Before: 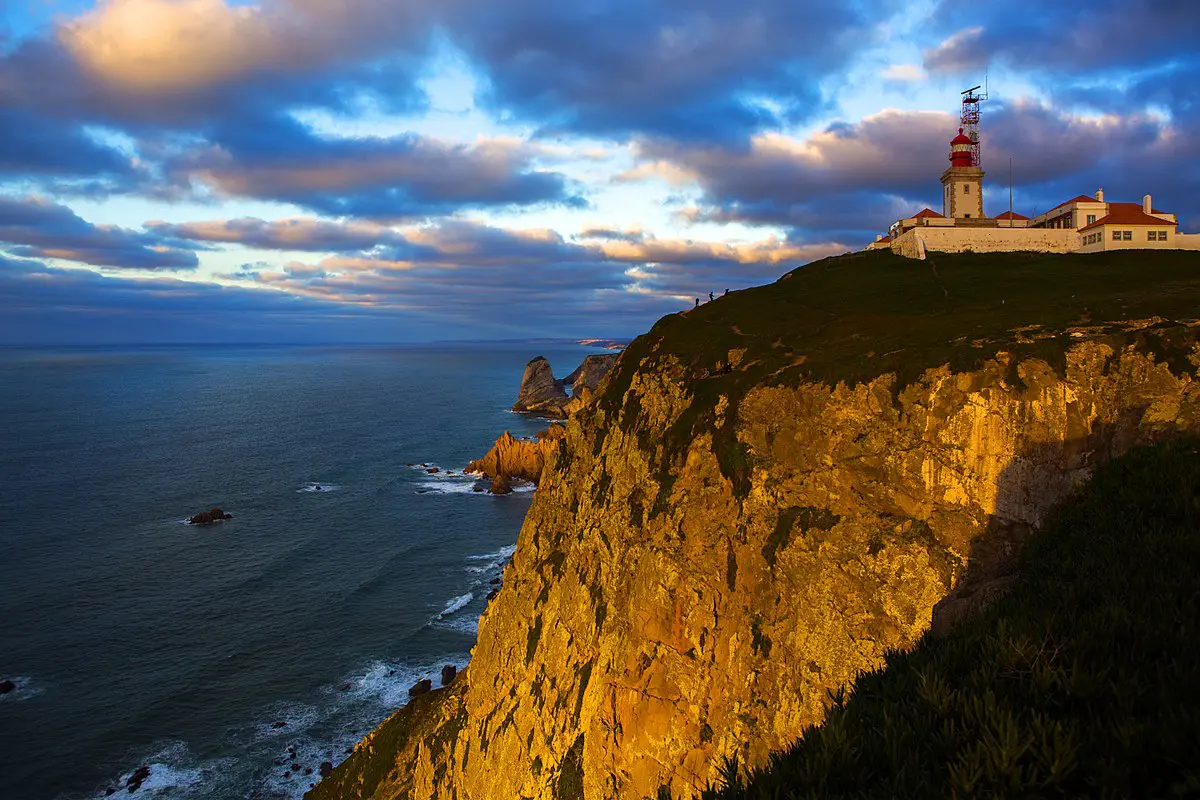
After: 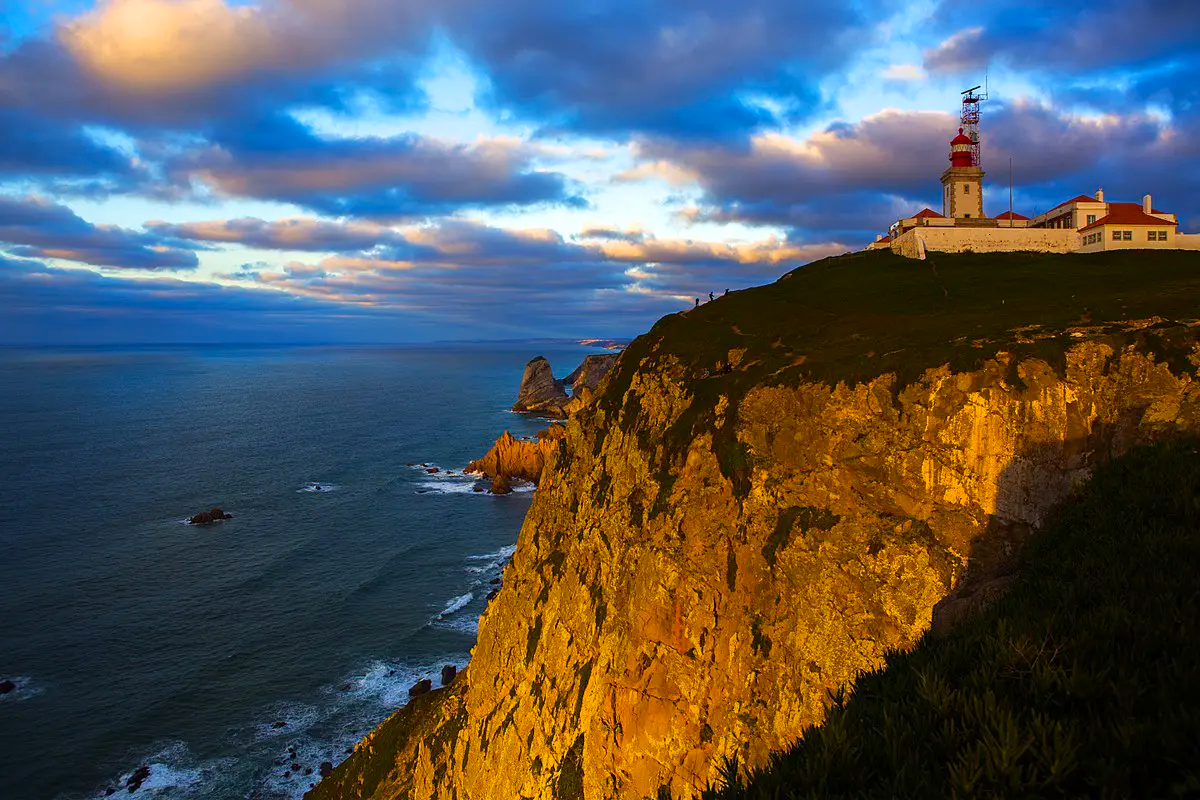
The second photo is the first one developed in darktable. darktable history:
contrast brightness saturation: contrast 0.037, saturation 0.164
